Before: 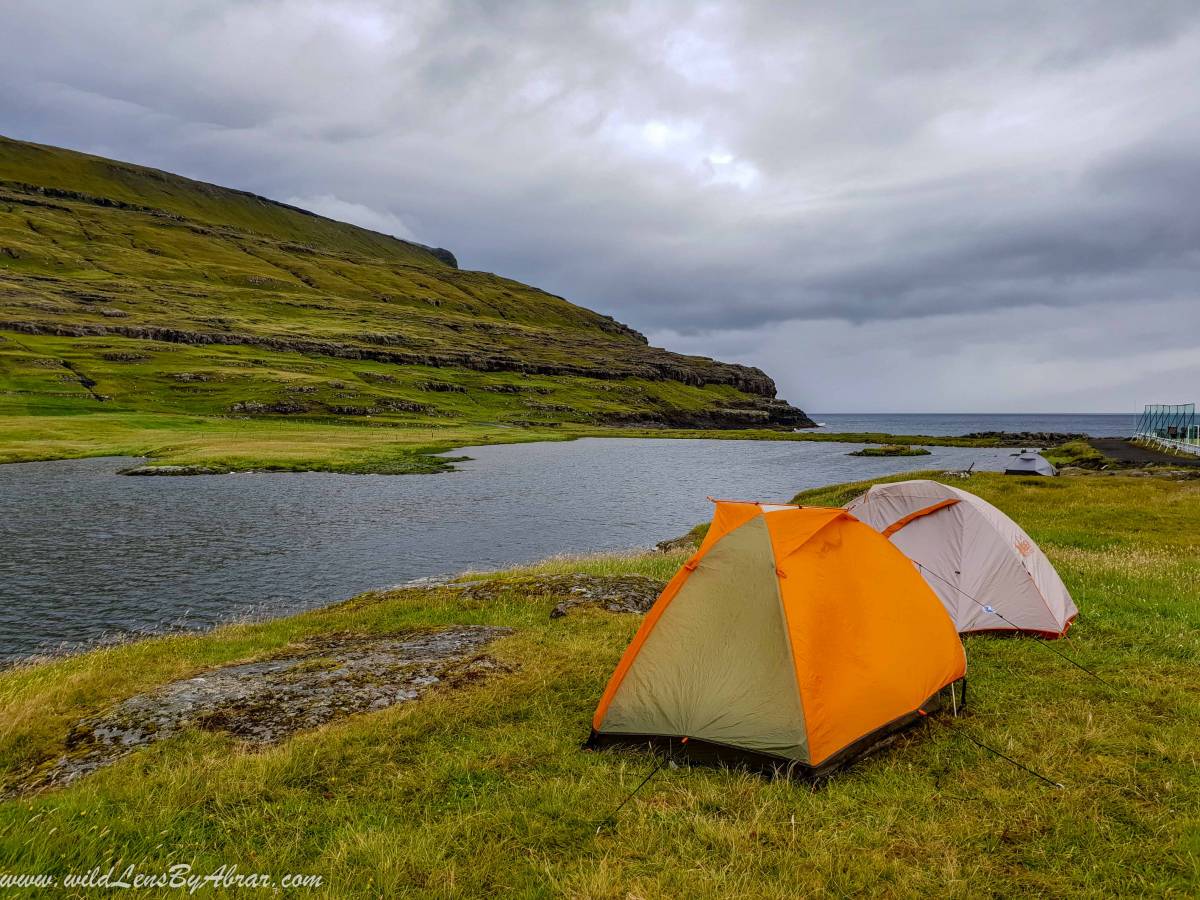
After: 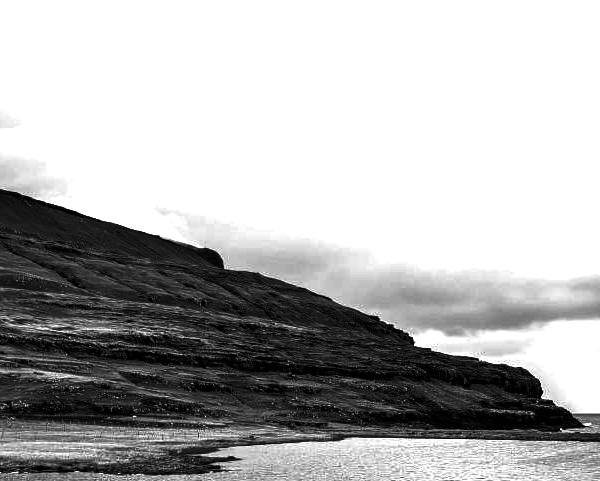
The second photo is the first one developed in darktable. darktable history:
contrast brightness saturation: contrast 0.02, brightness -1, saturation -1
crop: left 19.556%, right 30.401%, bottom 46.458%
exposure: black level correction 0, exposure 1.55 EV, compensate exposure bias true, compensate highlight preservation false
